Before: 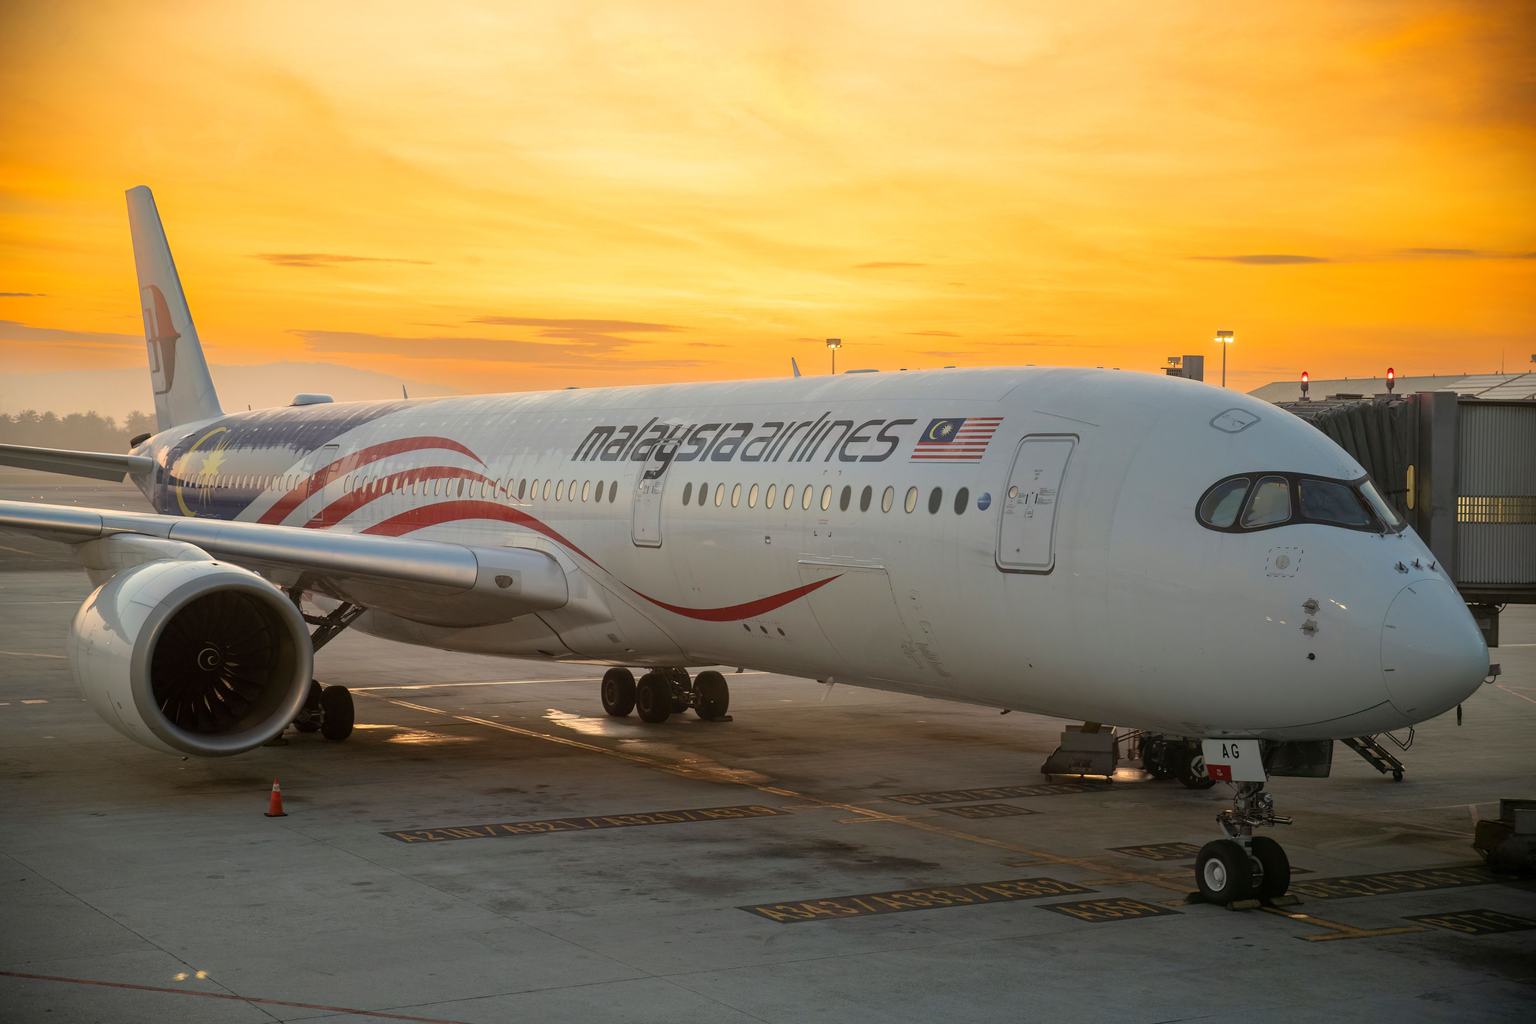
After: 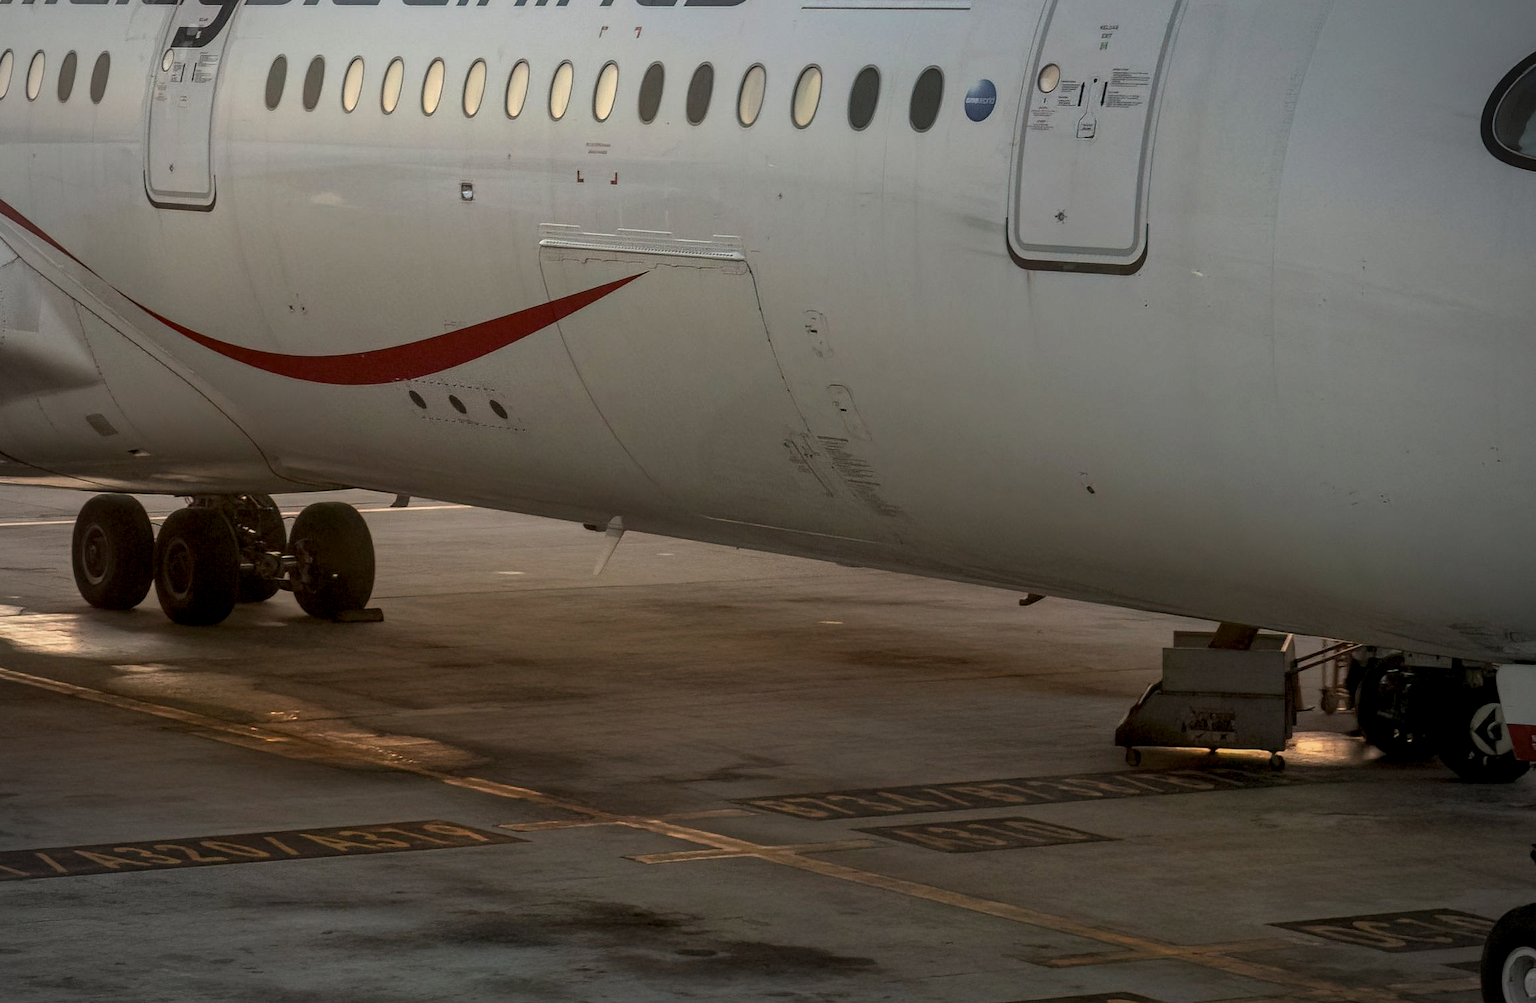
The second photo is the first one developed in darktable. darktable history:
local contrast: highlights 63%, detail 143%, midtone range 0.428
tone equalizer: -8 EV -0.001 EV, -7 EV 0.003 EV, -6 EV -0.003 EV, -5 EV -0.014 EV, -4 EV -0.089 EV, -3 EV -0.203 EV, -2 EV -0.289 EV, -1 EV 0.105 EV, +0 EV 0.303 EV
crop: left 37.188%, top 44.856%, right 20.636%, bottom 13.828%
vignetting: on, module defaults
